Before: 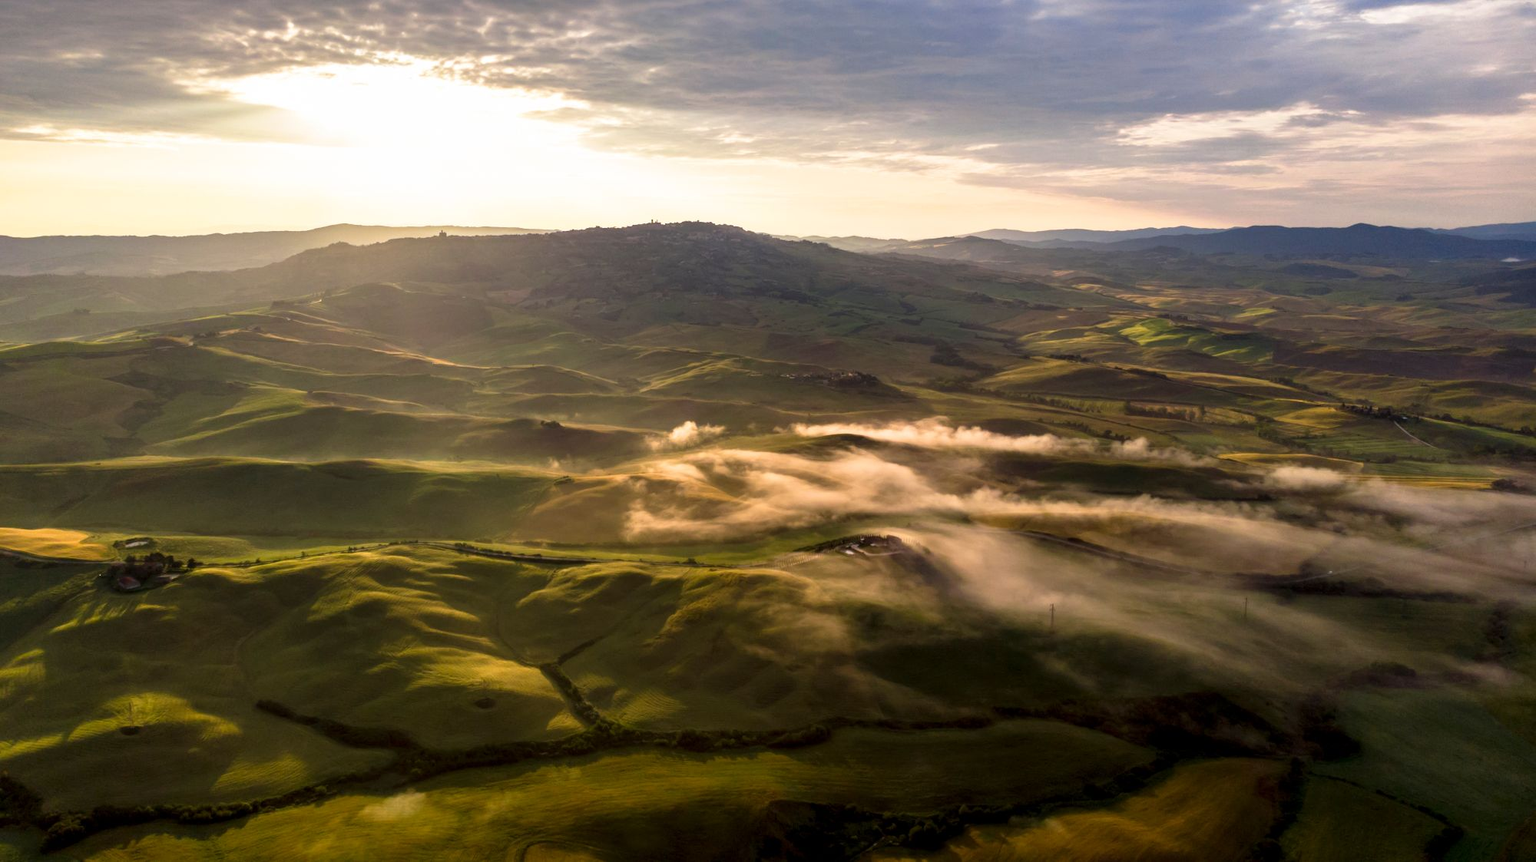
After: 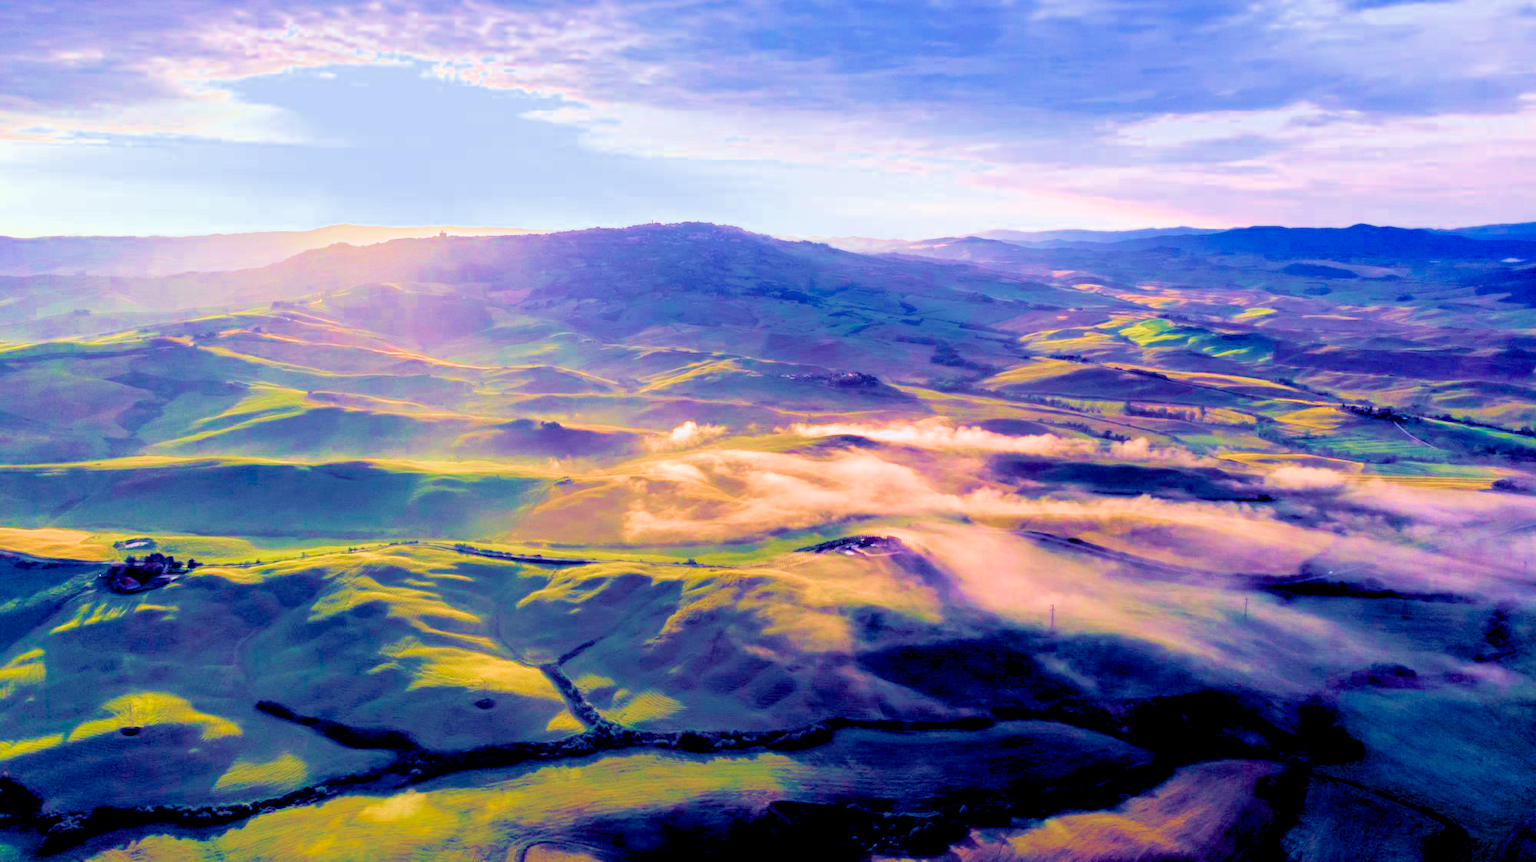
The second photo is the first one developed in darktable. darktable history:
color balance rgb: shadows lift › luminance -41.13%, shadows lift › chroma 14.13%, shadows lift › hue 260°, power › luminance -3.76%, power › chroma 0.56%, power › hue 40.37°, highlights gain › luminance 16.81%, highlights gain › chroma 2.94%, highlights gain › hue 260°, global offset › luminance -0.29%, global offset › chroma 0.31%, global offset › hue 260°, perceptual saturation grading › global saturation 20%, perceptual saturation grading › highlights -13.92%, perceptual saturation grading › shadows 50%
filmic rgb: middle gray luminance 3.44%, black relative exposure -5.92 EV, white relative exposure 6.33 EV, threshold 6 EV, dynamic range scaling 22.4%, target black luminance 0%, hardness 2.33, latitude 45.85%, contrast 0.78, highlights saturation mix 100%, shadows ↔ highlights balance 0.033%, add noise in highlights 0, preserve chrominance max RGB, color science v3 (2019), use custom middle-gray values true, iterations of high-quality reconstruction 0, contrast in highlights soft, enable highlight reconstruction true
white balance: red 1.009, blue 1.027
exposure: exposure 0.2 EV, compensate highlight preservation false
color calibration: output R [0.972, 0.068, -0.094, 0], output G [-0.178, 1.216, -0.086, 0], output B [0.095, -0.136, 0.98, 0], illuminant custom, x 0.371, y 0.381, temperature 4283.16 K
velvia: strength 56%
